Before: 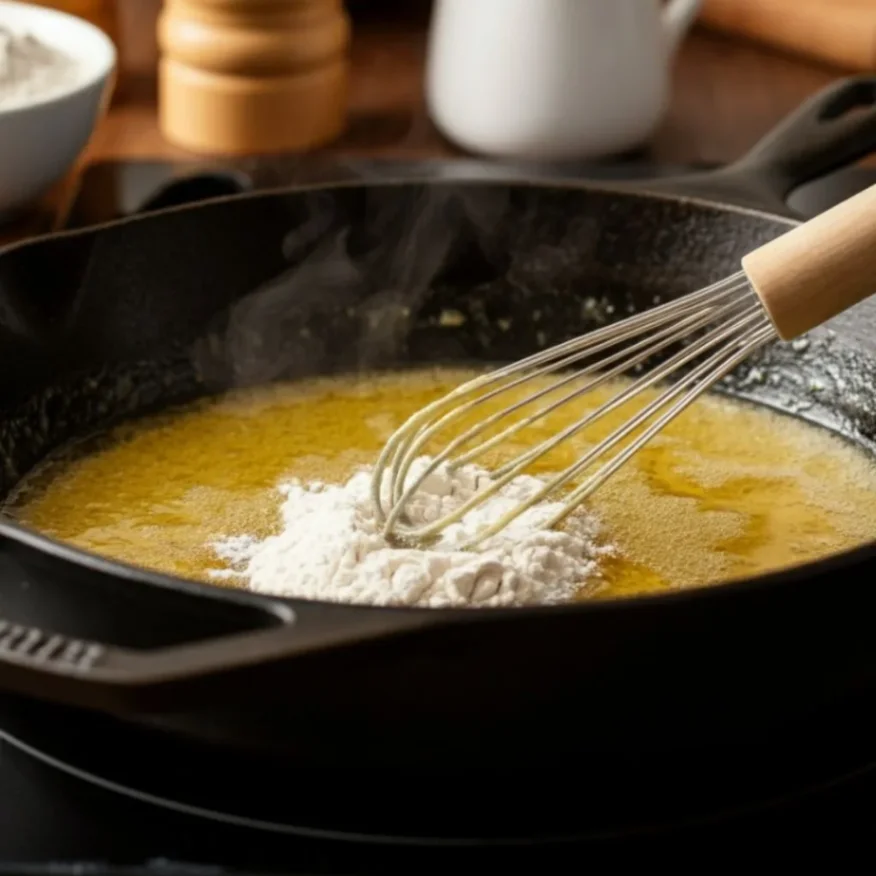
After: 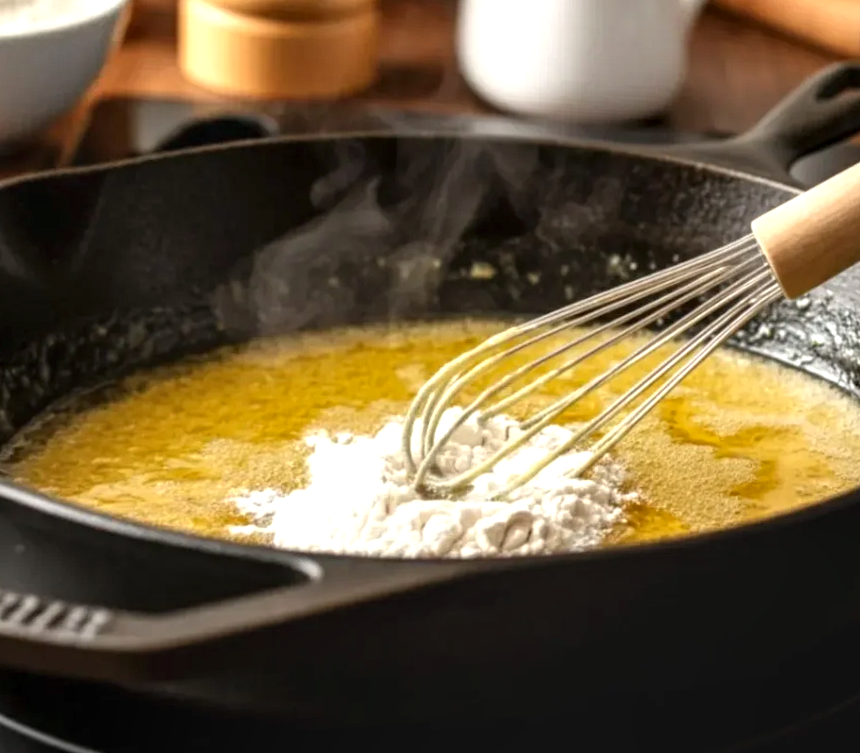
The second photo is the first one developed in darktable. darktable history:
local contrast: on, module defaults
rotate and perspective: rotation -0.013°, lens shift (vertical) -0.027, lens shift (horizontal) 0.178, crop left 0.016, crop right 0.989, crop top 0.082, crop bottom 0.918
crop: top 0.448%, right 0.264%, bottom 5.045%
exposure: black level correction 0, exposure 0.7 EV, compensate exposure bias true, compensate highlight preservation false
